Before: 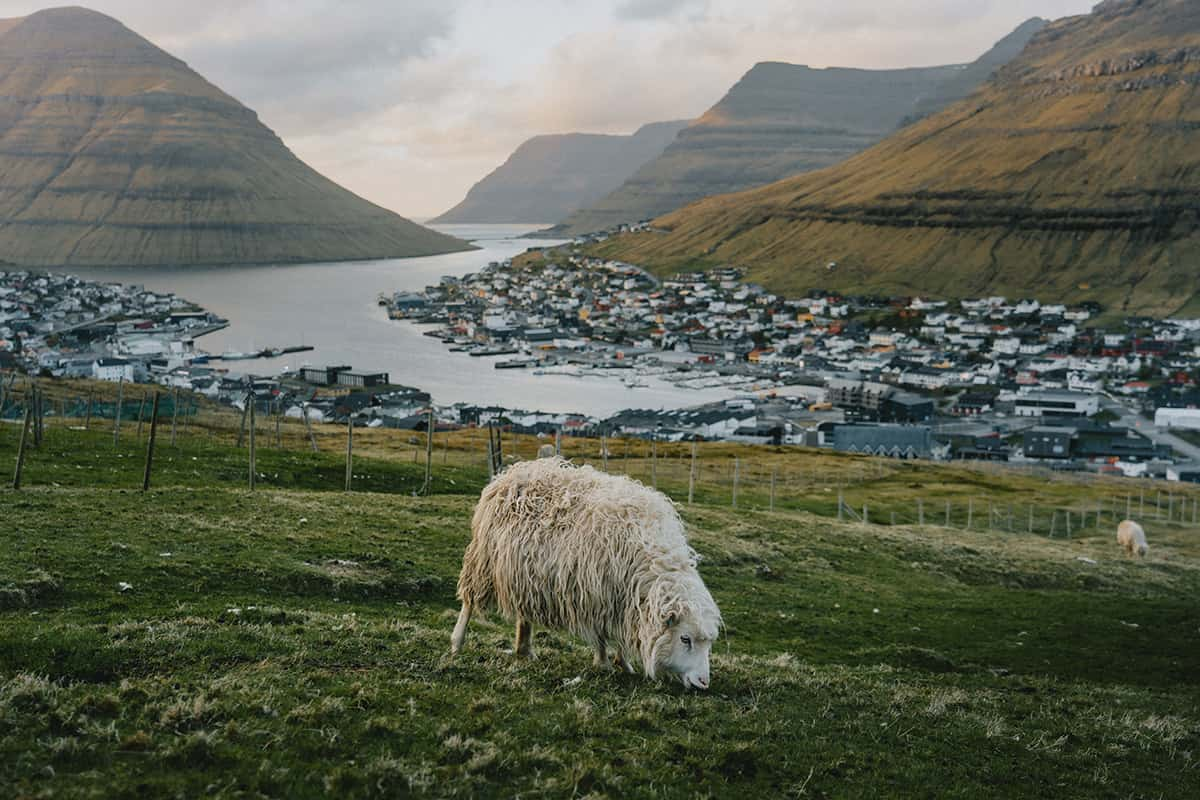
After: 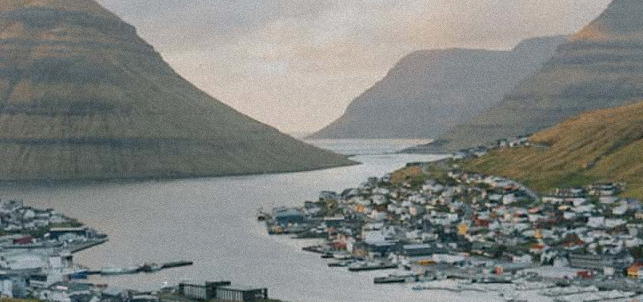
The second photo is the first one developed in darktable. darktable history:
crop: left 10.121%, top 10.631%, right 36.218%, bottom 51.526%
grain: mid-tones bias 0%
shadows and highlights: on, module defaults
